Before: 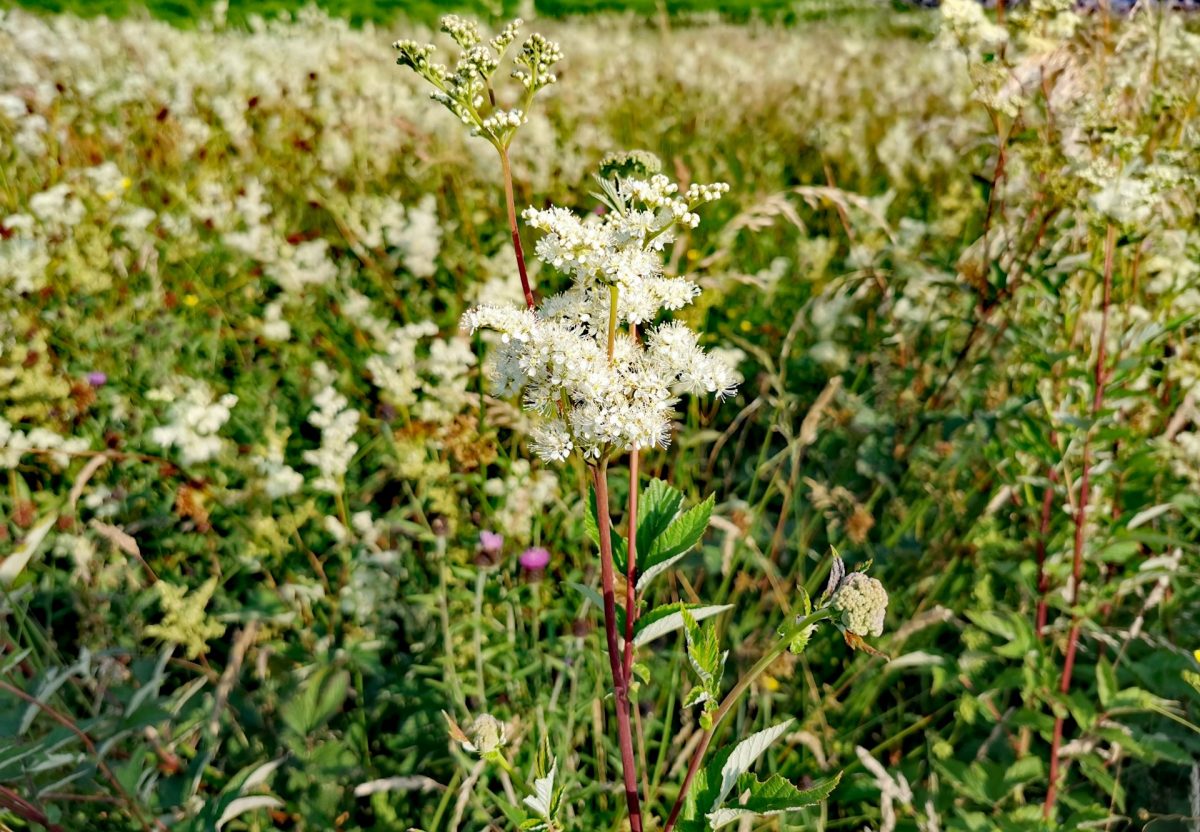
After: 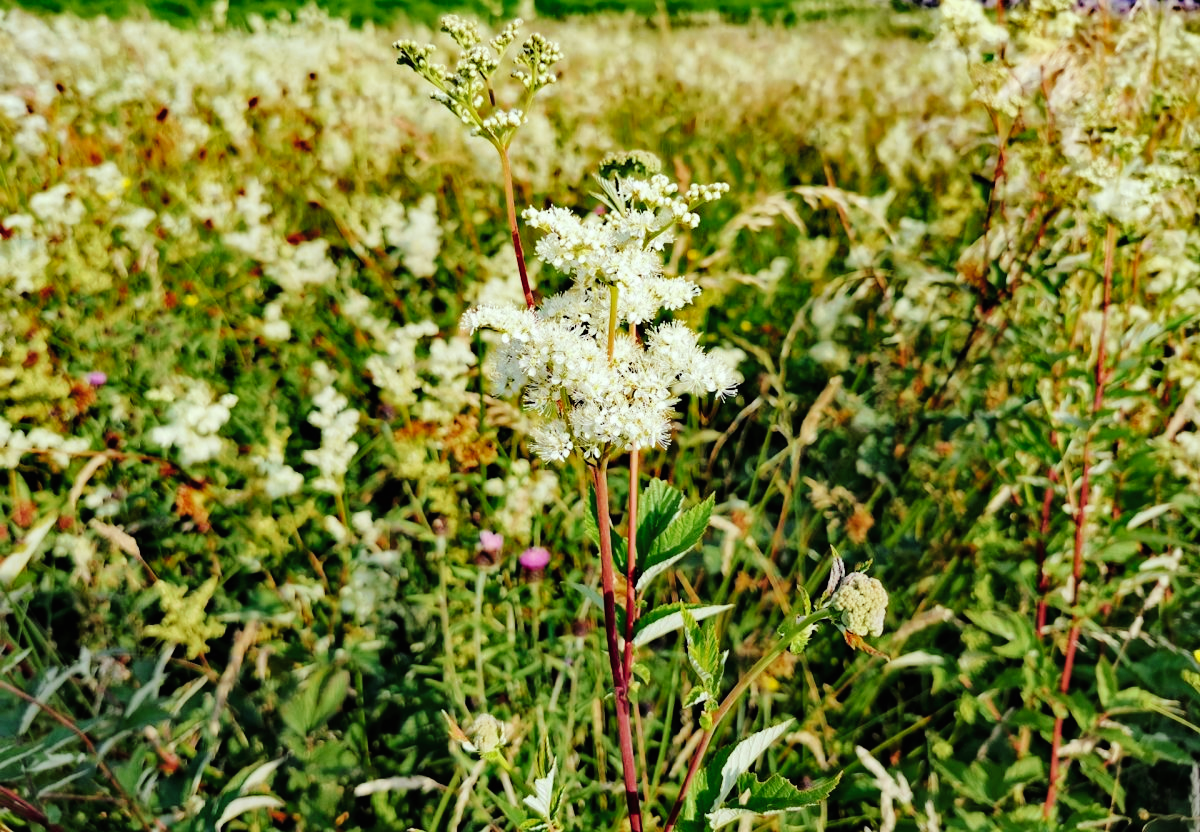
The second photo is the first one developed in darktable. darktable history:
tone curve: curves: ch0 [(0, 0) (0.003, 0.001) (0.011, 0.006) (0.025, 0.012) (0.044, 0.018) (0.069, 0.025) (0.1, 0.045) (0.136, 0.074) (0.177, 0.124) (0.224, 0.196) (0.277, 0.289) (0.335, 0.396) (0.399, 0.495) (0.468, 0.585) (0.543, 0.663) (0.623, 0.728) (0.709, 0.808) (0.801, 0.87) (0.898, 0.932) (1, 1)], preserve colors none
color look up table: target L [96.65, 95.74, 87.25, 89.18, 75.23, 71.34, 61.37, 54.28, 54.45, 43.7, 40.61, 21.96, 200.67, 75.86, 77.28, 64.68, 59.86, 60.77, 50.41, 47.18, 48.17, 45.57, 34.38, 29.57, 24.51, 17.08, 1.792, 87.4, 79.02, 62.54, 56.56, 52.69, 57.07, 47.45, 45.27, 43.14, 32.21, 37.64, 26.38, 24.27, 20.91, 6.991, 86.29, 63.48, 55.42, 43.86, 40.29, 35.14, 25.26], target a [-15.96, -26.5, -52.89, -57.92, -80.76, -59.85, -10.19, -54.2, -28.46, -16.83, -32.19, -17.07, 0, 16.95, 8.558, 12.07, 46.29, 32.02, 44.41, 70.26, 36.74, 22.28, 43.99, 3.671, 28.64, 25.44, 3.118, 20.78, 35.59, 65.08, 50.12, 89.66, 0.079, 37.41, 66.56, 52.8, 19.52, 55.73, 30.5, 14.62, 33.74, 9.173, -25.23, -18.69, -31.66, -7.144, 0.325, -15.61, 1.929], target b [30.98, 91.79, 72.4, -5.001, 54.67, 26.7, 41.38, 46.12, 10.51, 34.95, 27.82, 19.76, 0, 61.69, 8.504, 62.24, 47.4, 26.5, 14.8, 29.76, 42.97, 25.91, 14.69, 11.07, 23.49, 5.311, 1.17, -14.37, -21.66, -48.83, -5.658, -68.09, 3.728, -30.99, -39.01, -79.39, -60.2, -47.54, -8.201, -15.86, -59.57, -21.75, -12.58, -44.15, -21.43, -20.48, -53.43, -6.493, -23.99], num patches 49
